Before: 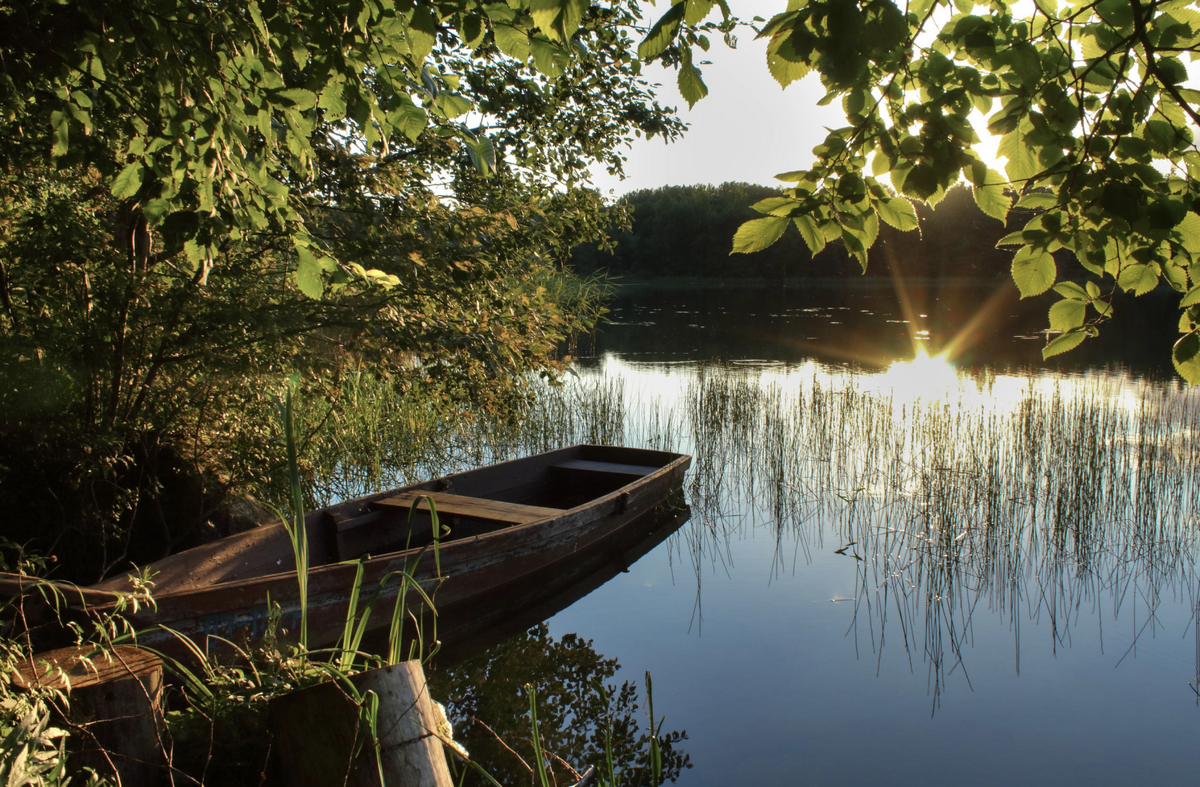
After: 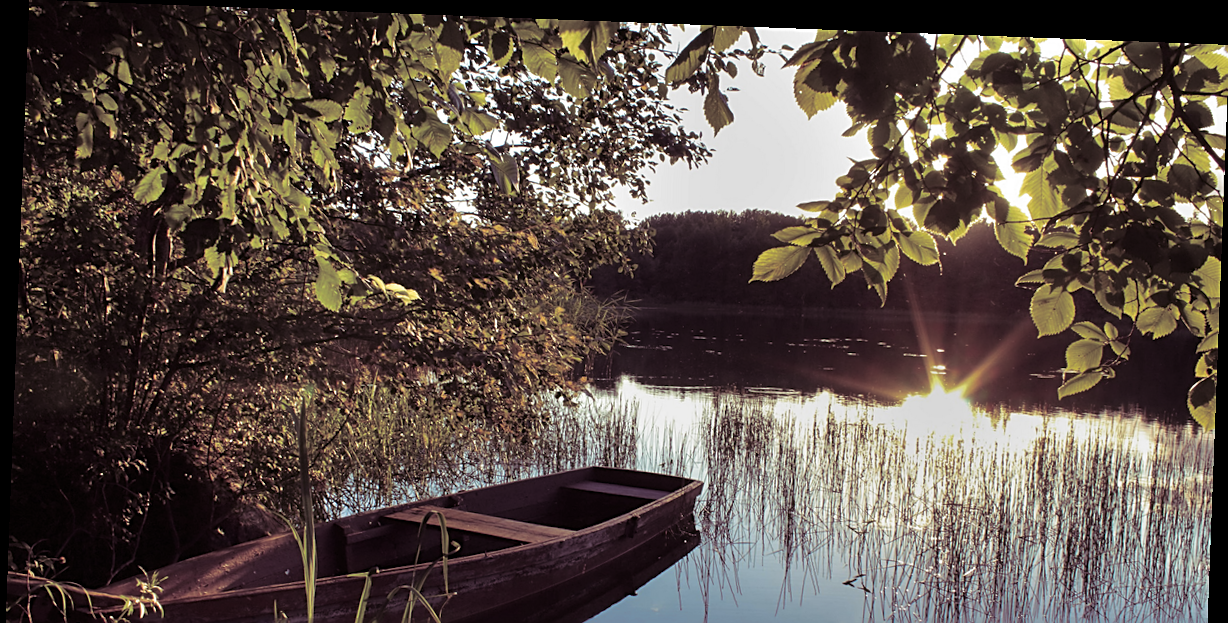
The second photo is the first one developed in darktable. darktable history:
exposure: compensate highlight preservation false
sharpen: on, module defaults
split-toning: shadows › hue 316.8°, shadows › saturation 0.47, highlights › hue 201.6°, highlights › saturation 0, balance -41.97, compress 28.01%
rotate and perspective: rotation 2.17°, automatic cropping off
crop: bottom 24.988%
